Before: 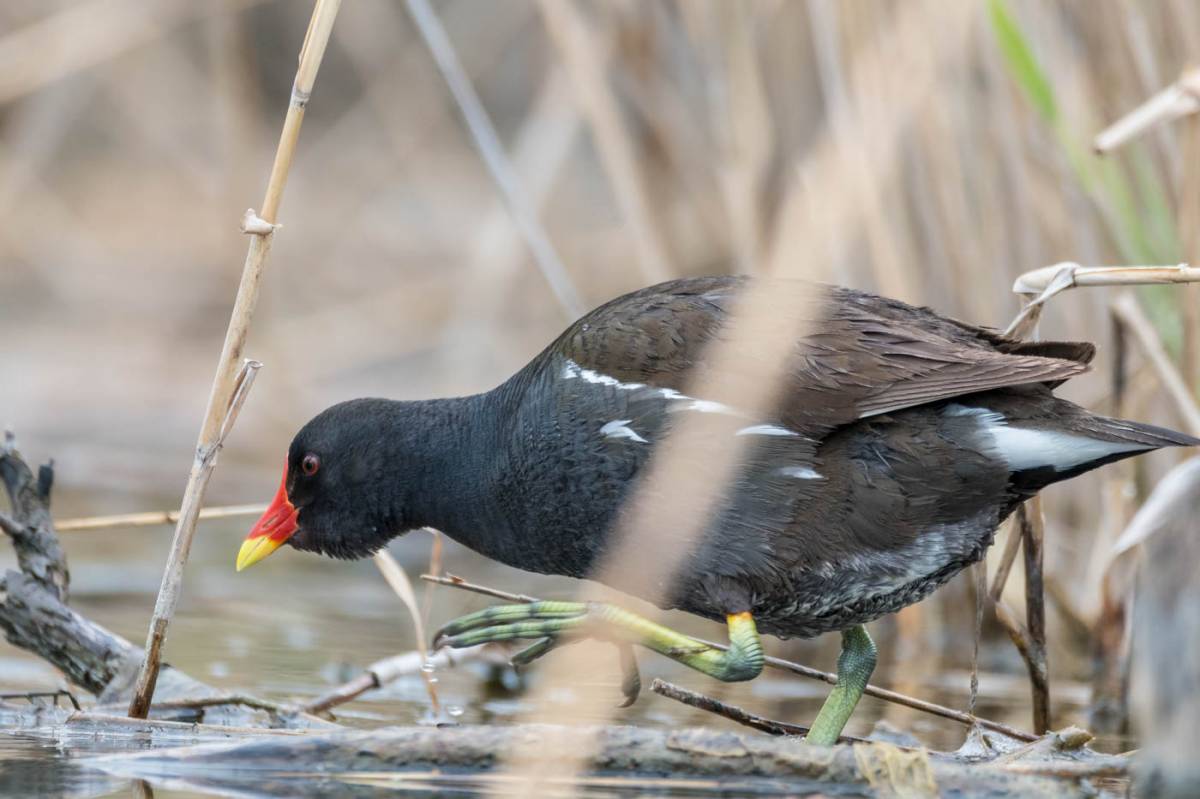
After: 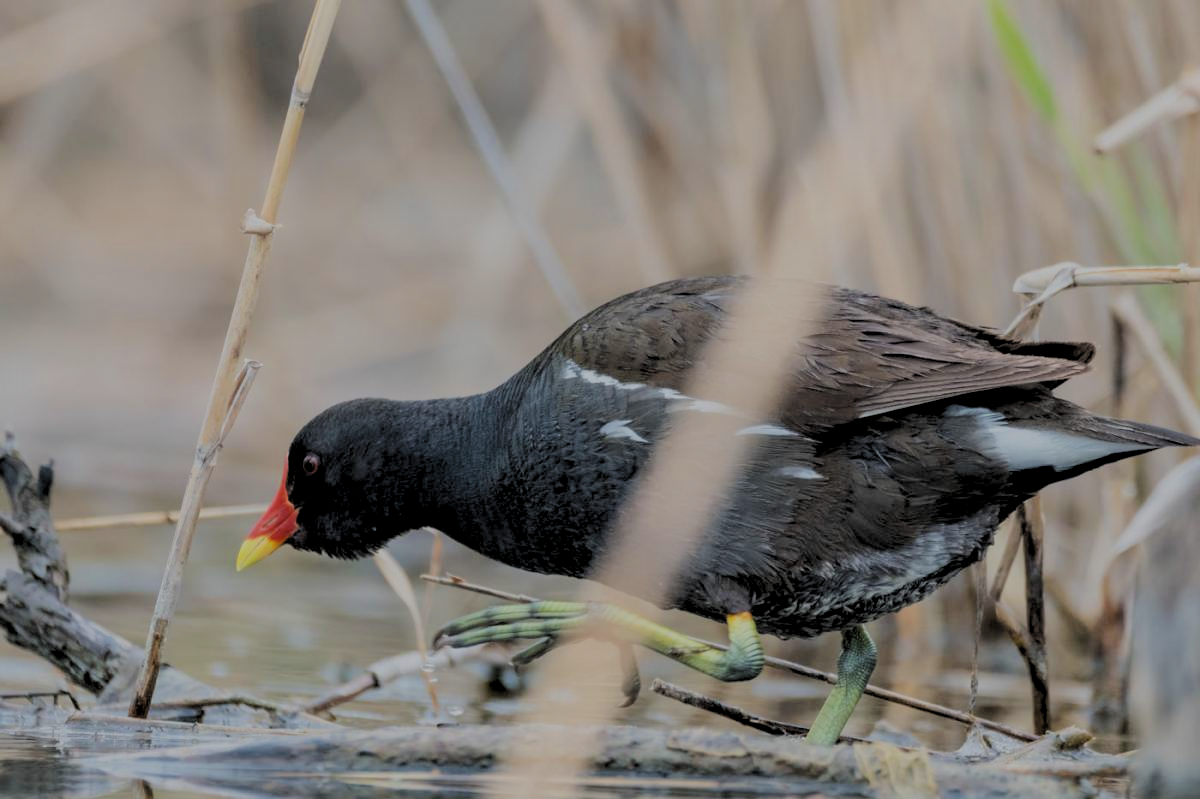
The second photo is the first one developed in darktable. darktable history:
rgb levels: preserve colors sum RGB, levels [[0.038, 0.433, 0.934], [0, 0.5, 1], [0, 0.5, 1]]
filmic rgb: black relative exposure -7.15 EV, white relative exposure 5.36 EV, hardness 3.02, color science v6 (2022)
levels: levels [0.116, 0.574, 1]
